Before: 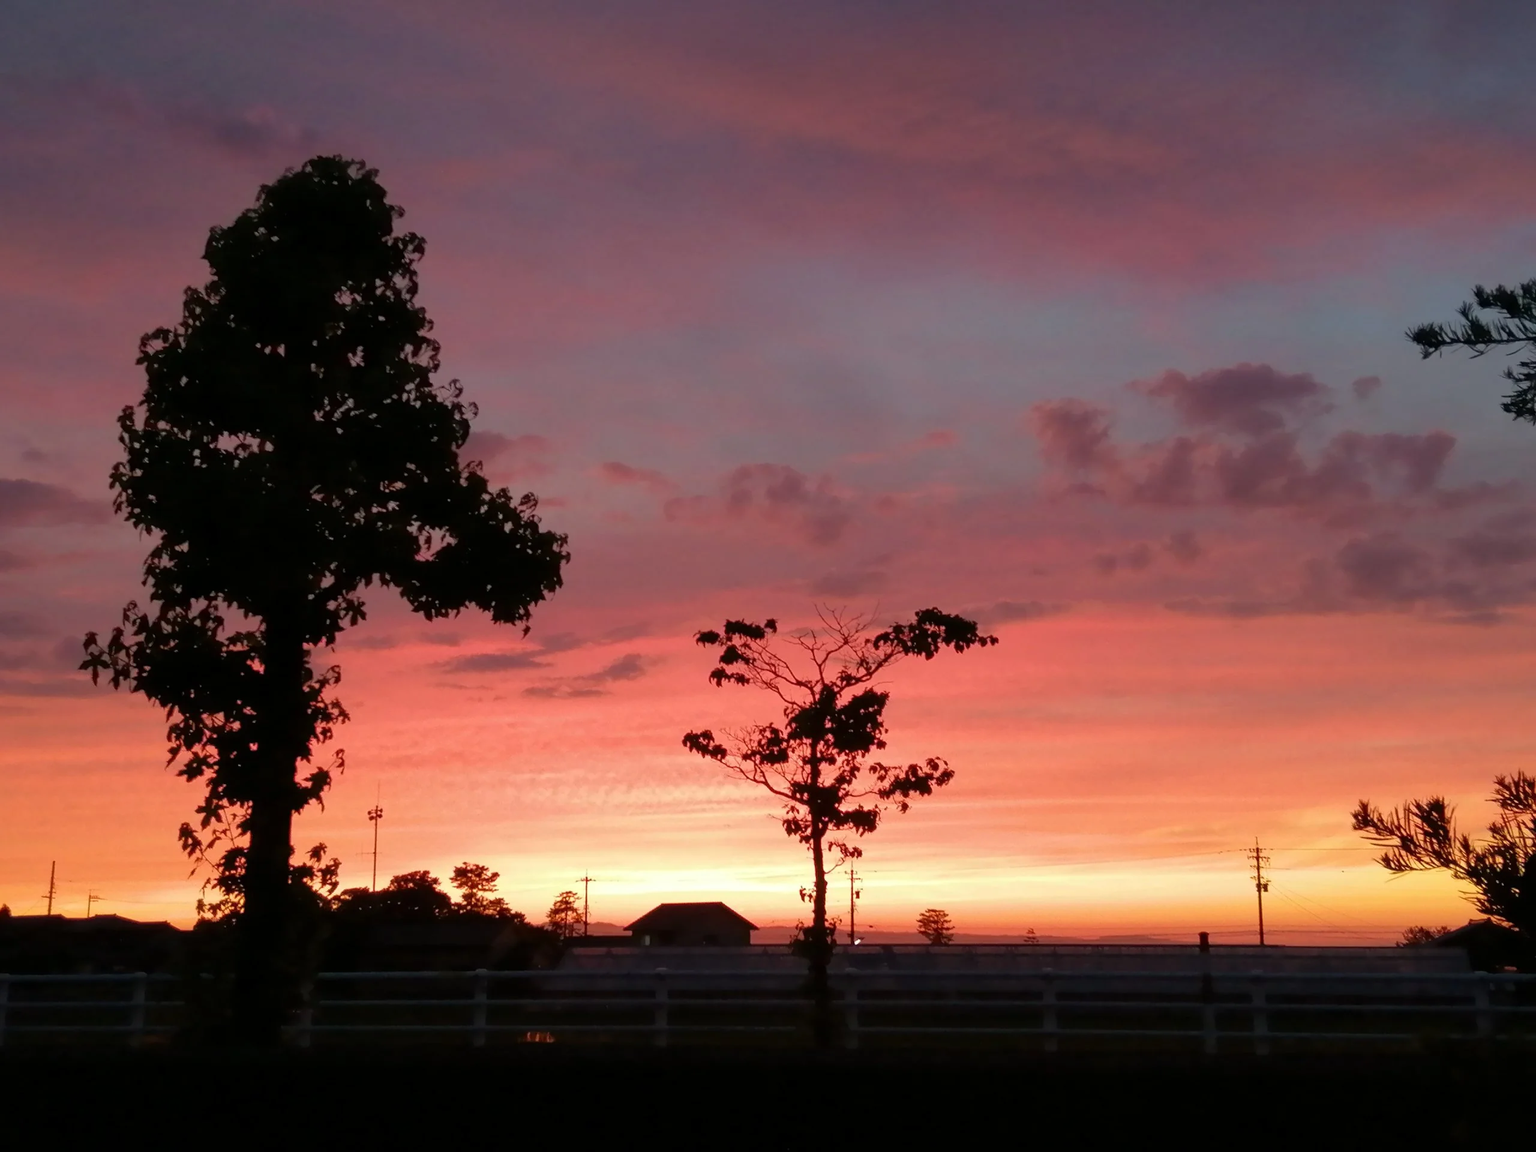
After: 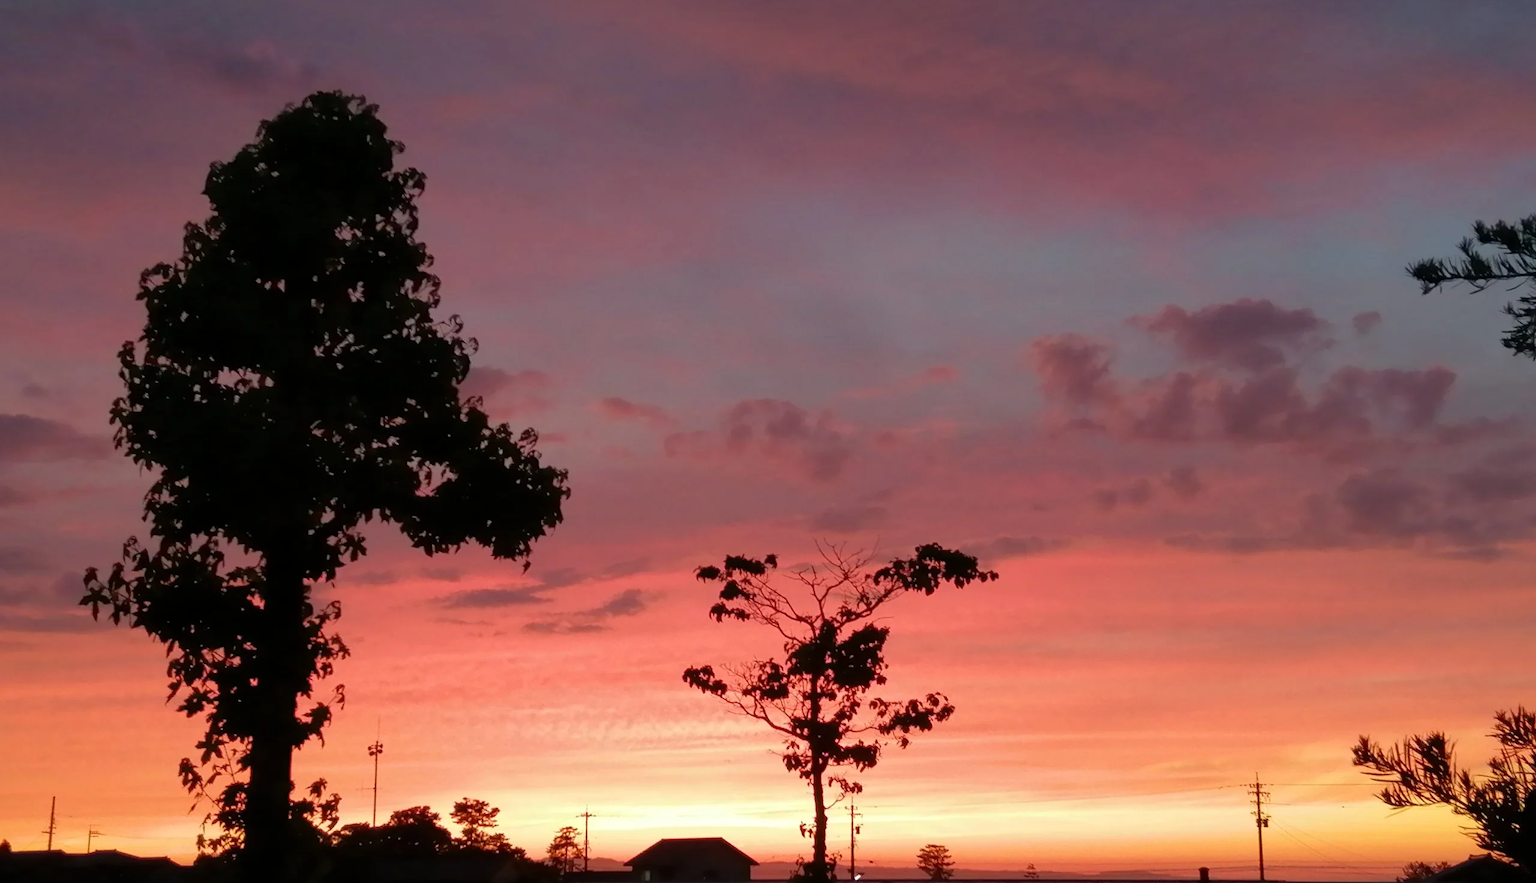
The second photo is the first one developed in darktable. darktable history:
tone equalizer: on, module defaults
crop: top 5.667%, bottom 17.637%
